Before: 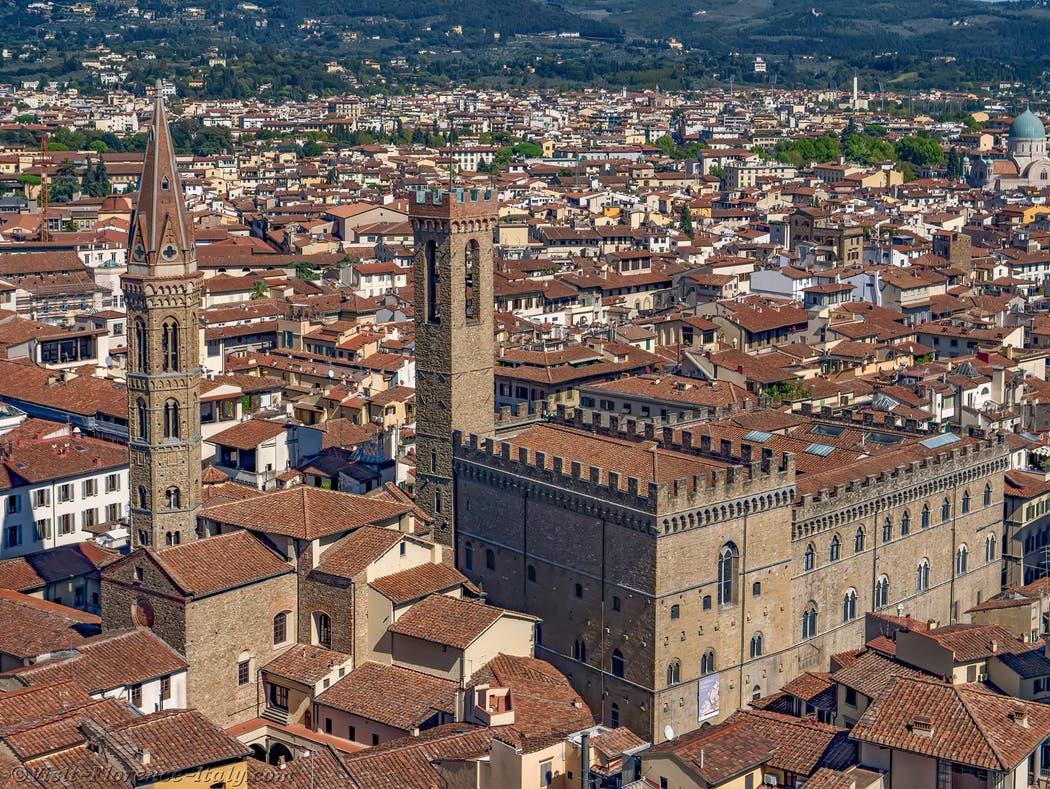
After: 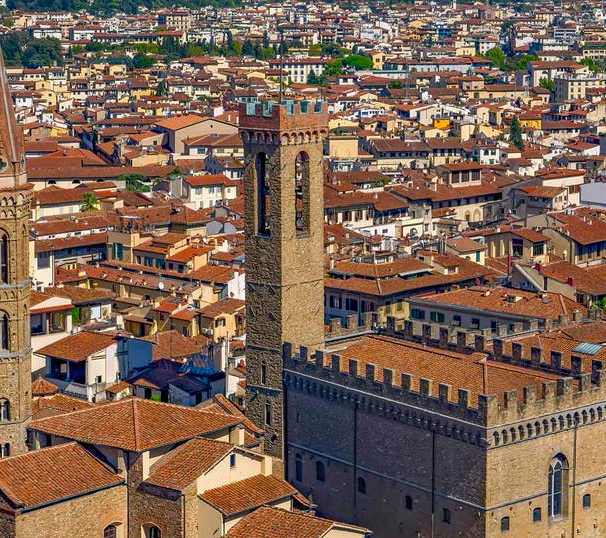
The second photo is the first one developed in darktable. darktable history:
color balance rgb: linear chroma grading › global chroma 15%, perceptual saturation grading › global saturation 30%
crop: left 16.202%, top 11.208%, right 26.045%, bottom 20.557%
